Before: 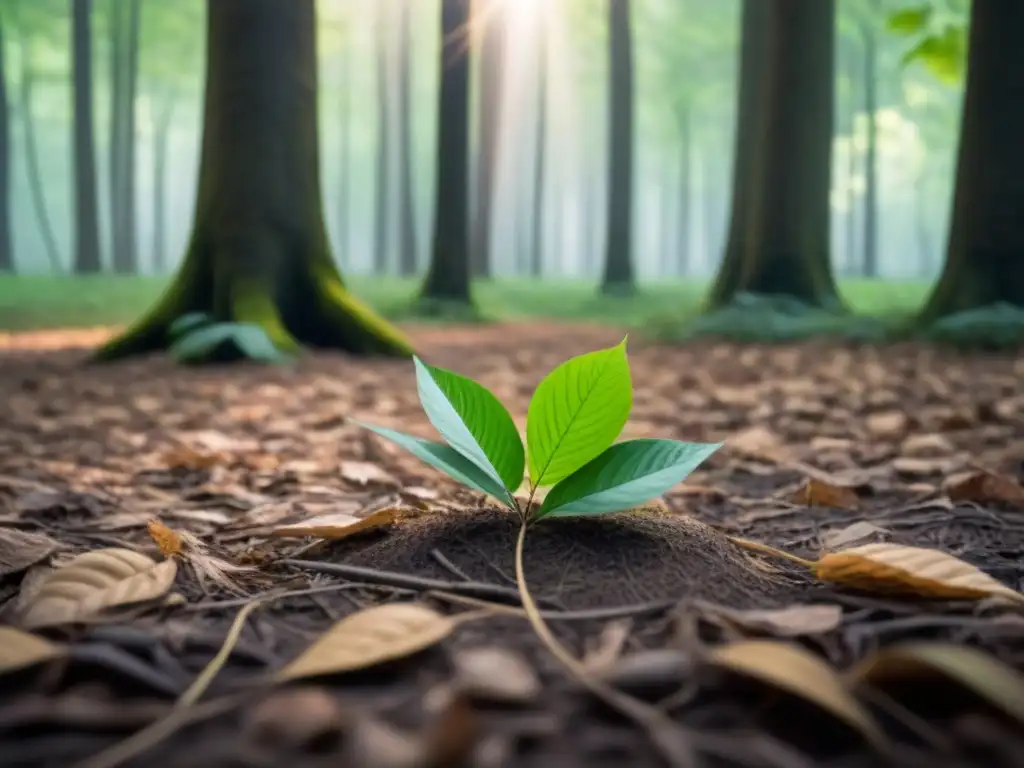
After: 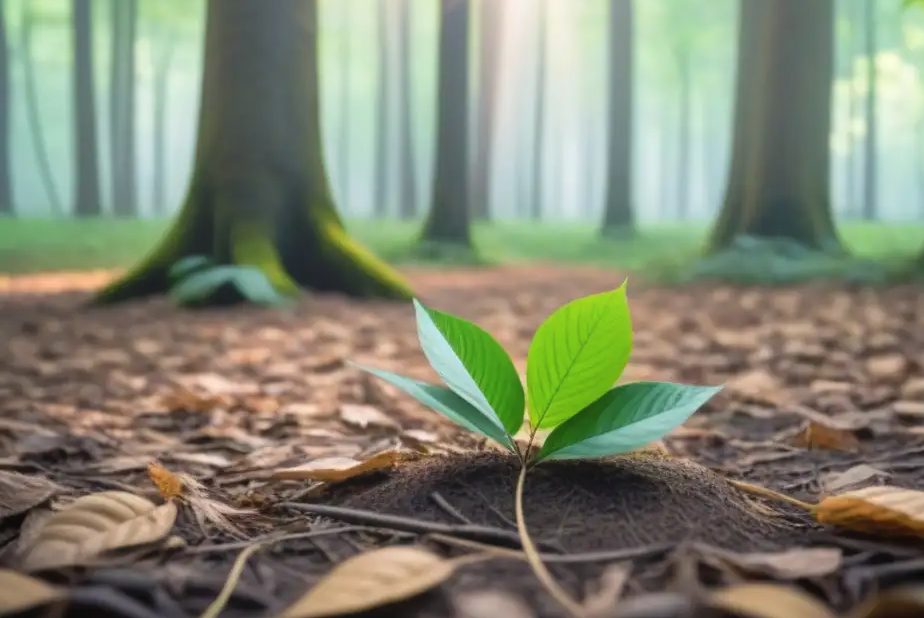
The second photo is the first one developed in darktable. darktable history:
bloom: size 38%, threshold 95%, strength 30%
crop: top 7.49%, right 9.717%, bottom 11.943%
